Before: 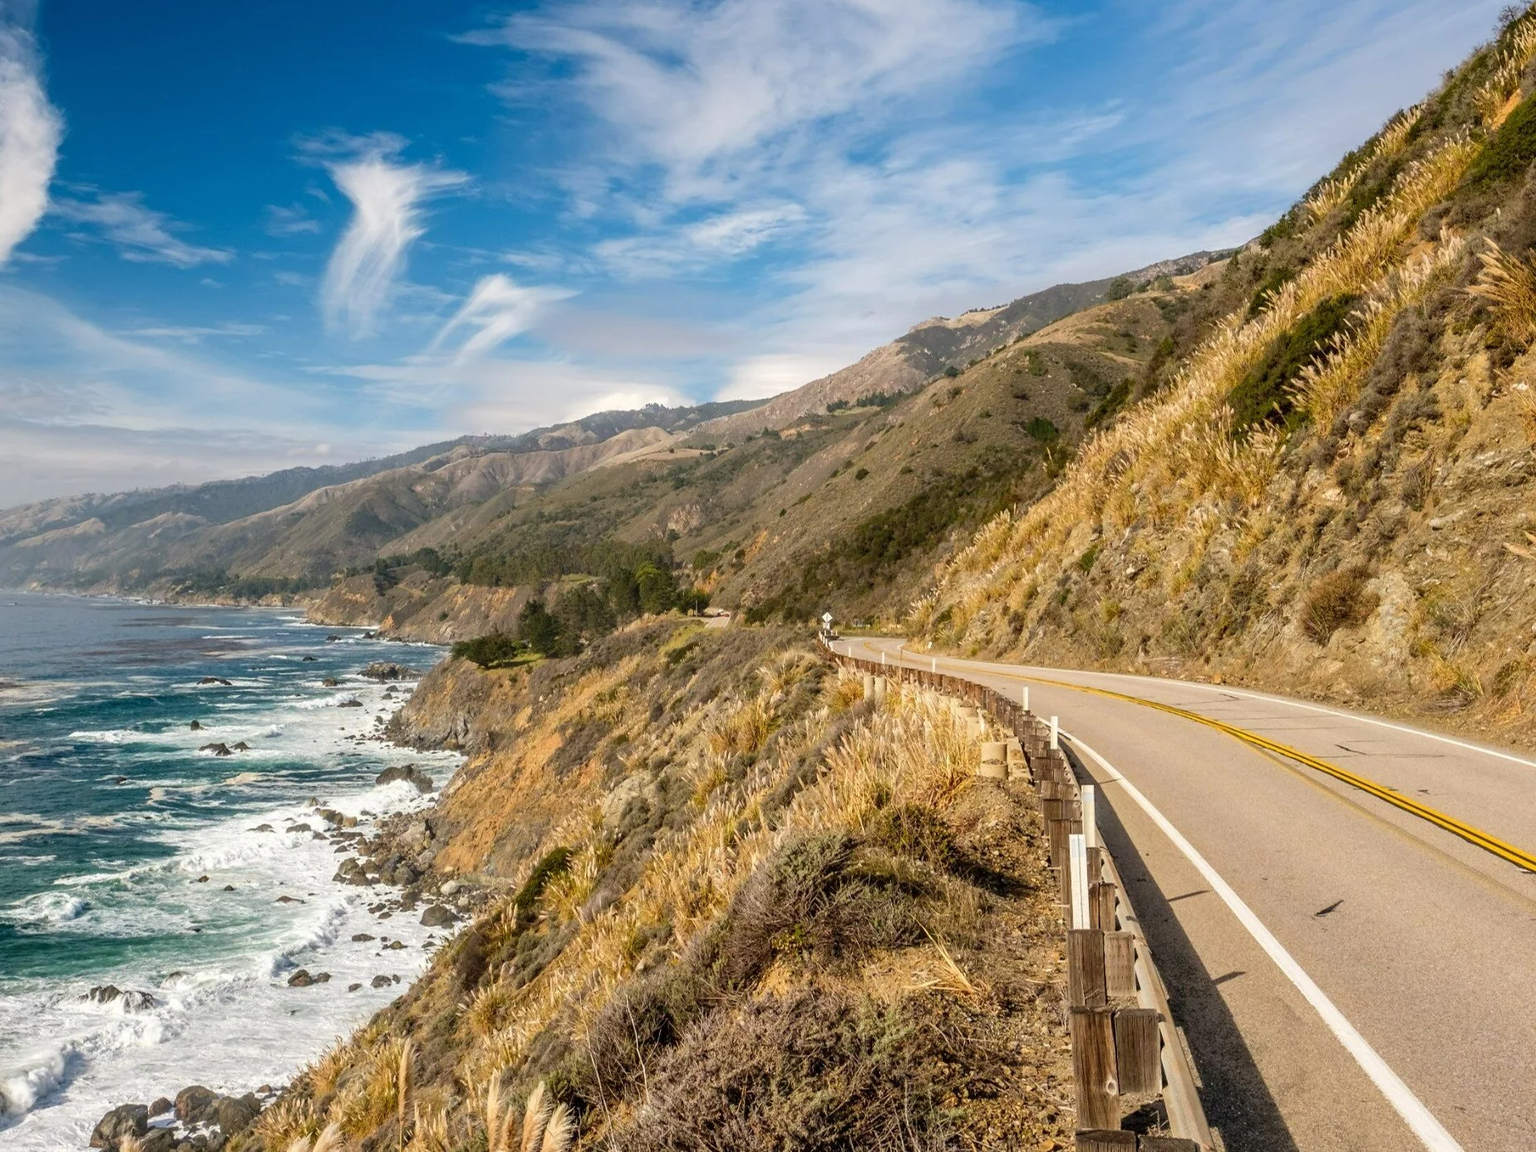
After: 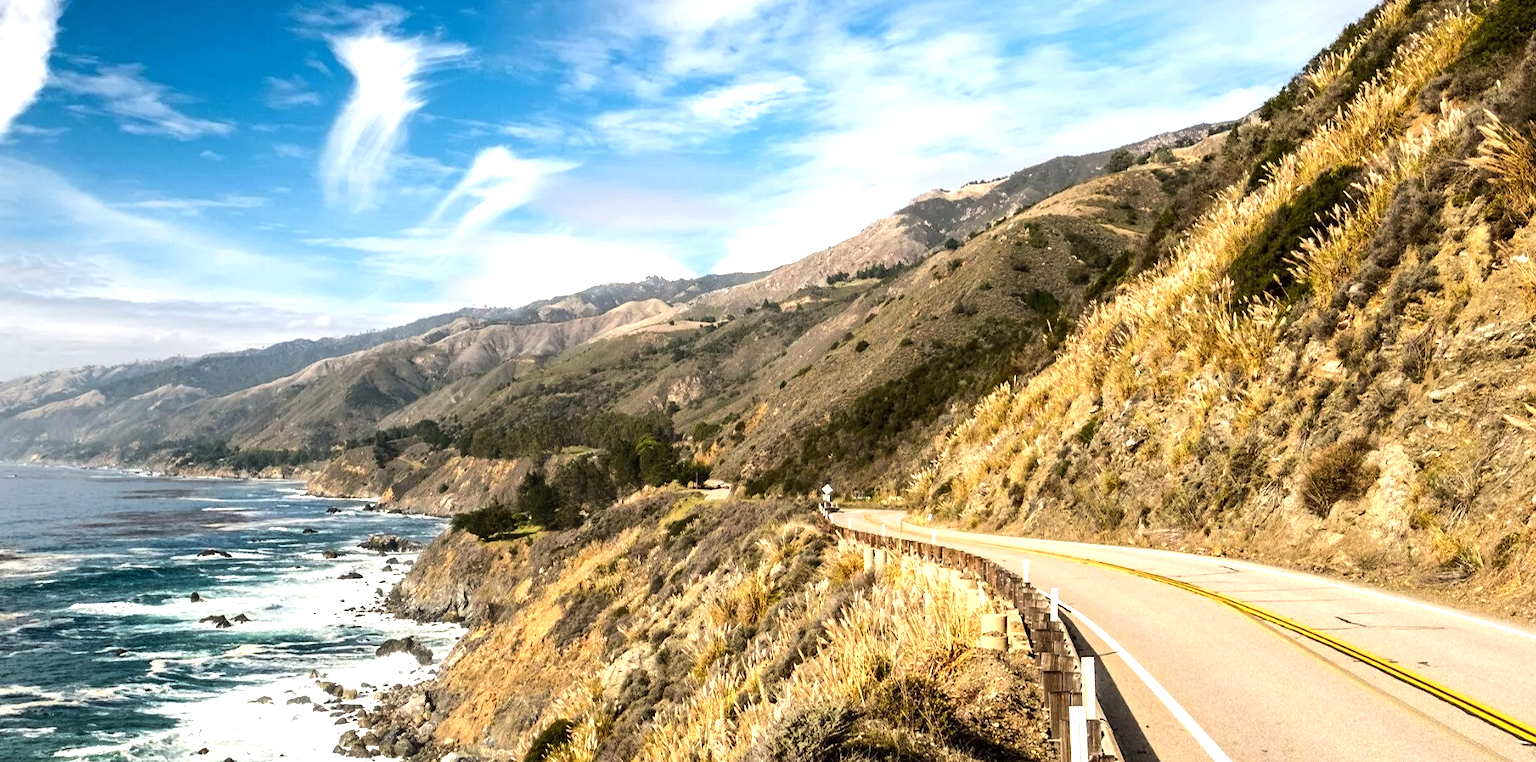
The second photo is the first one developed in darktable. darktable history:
tone equalizer: -8 EV -1.05 EV, -7 EV -1.05 EV, -6 EV -0.831 EV, -5 EV -0.613 EV, -3 EV 0.582 EV, -2 EV 0.839 EV, -1 EV 0.996 EV, +0 EV 1.08 EV, edges refinement/feathering 500, mask exposure compensation -1.57 EV, preserve details no
crop: top 11.132%, bottom 22.643%
